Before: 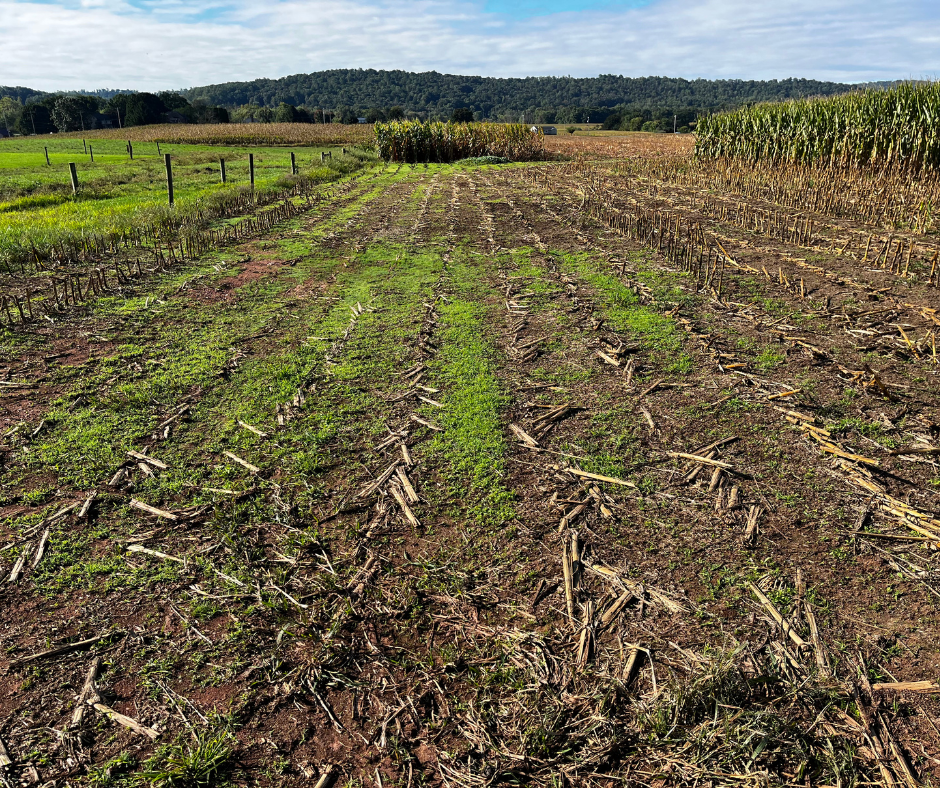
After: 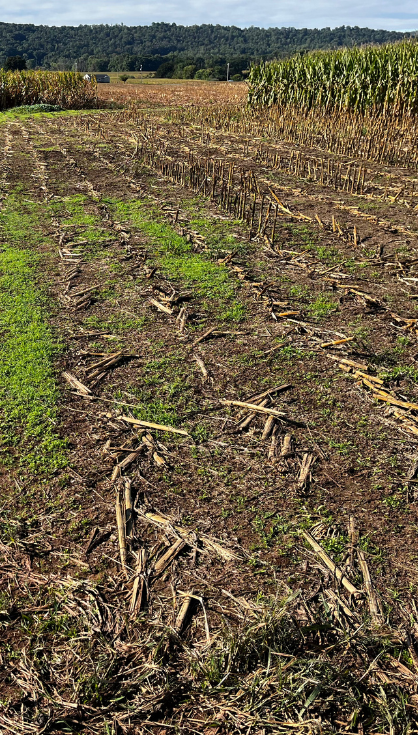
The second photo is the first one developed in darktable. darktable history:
crop: left 47.571%, top 6.643%, right 7.945%
